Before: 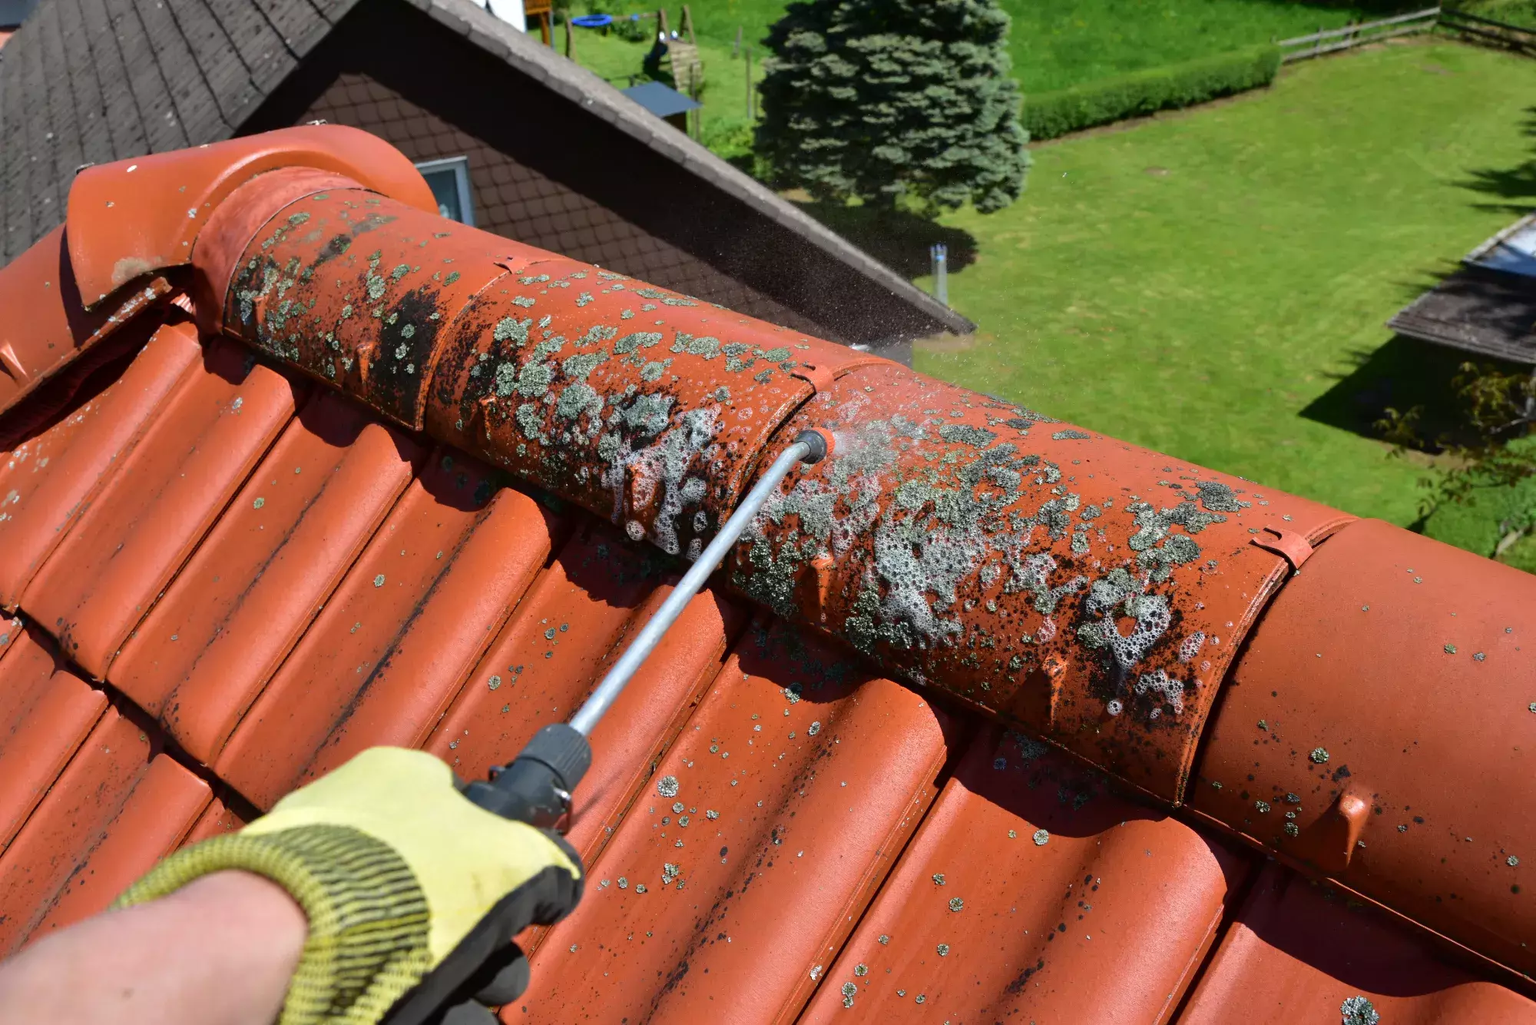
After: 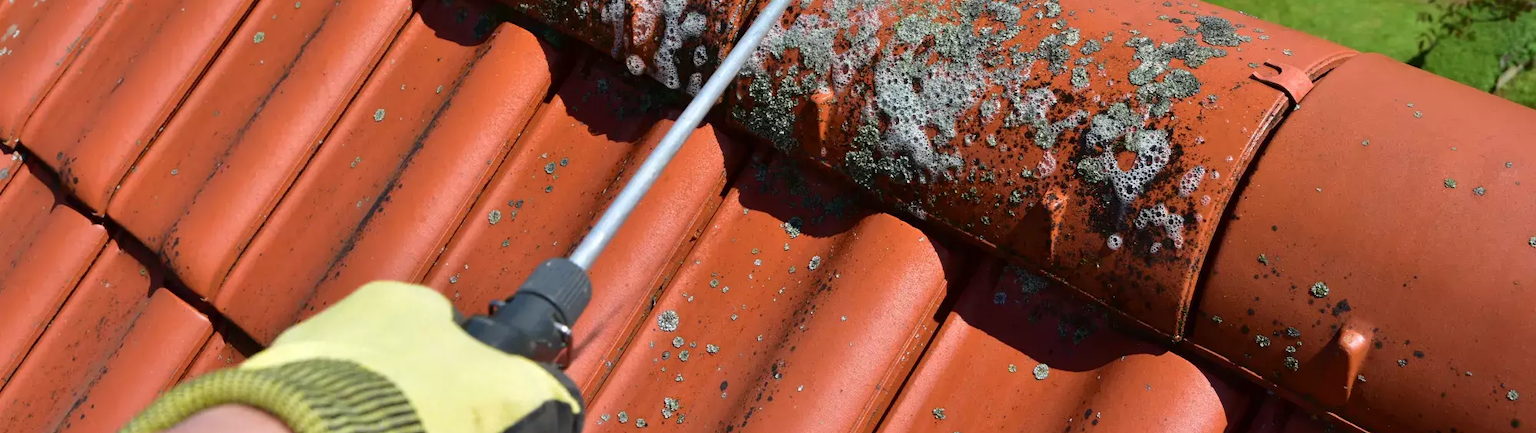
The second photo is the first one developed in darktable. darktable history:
crop: top 45.488%, bottom 12.134%
